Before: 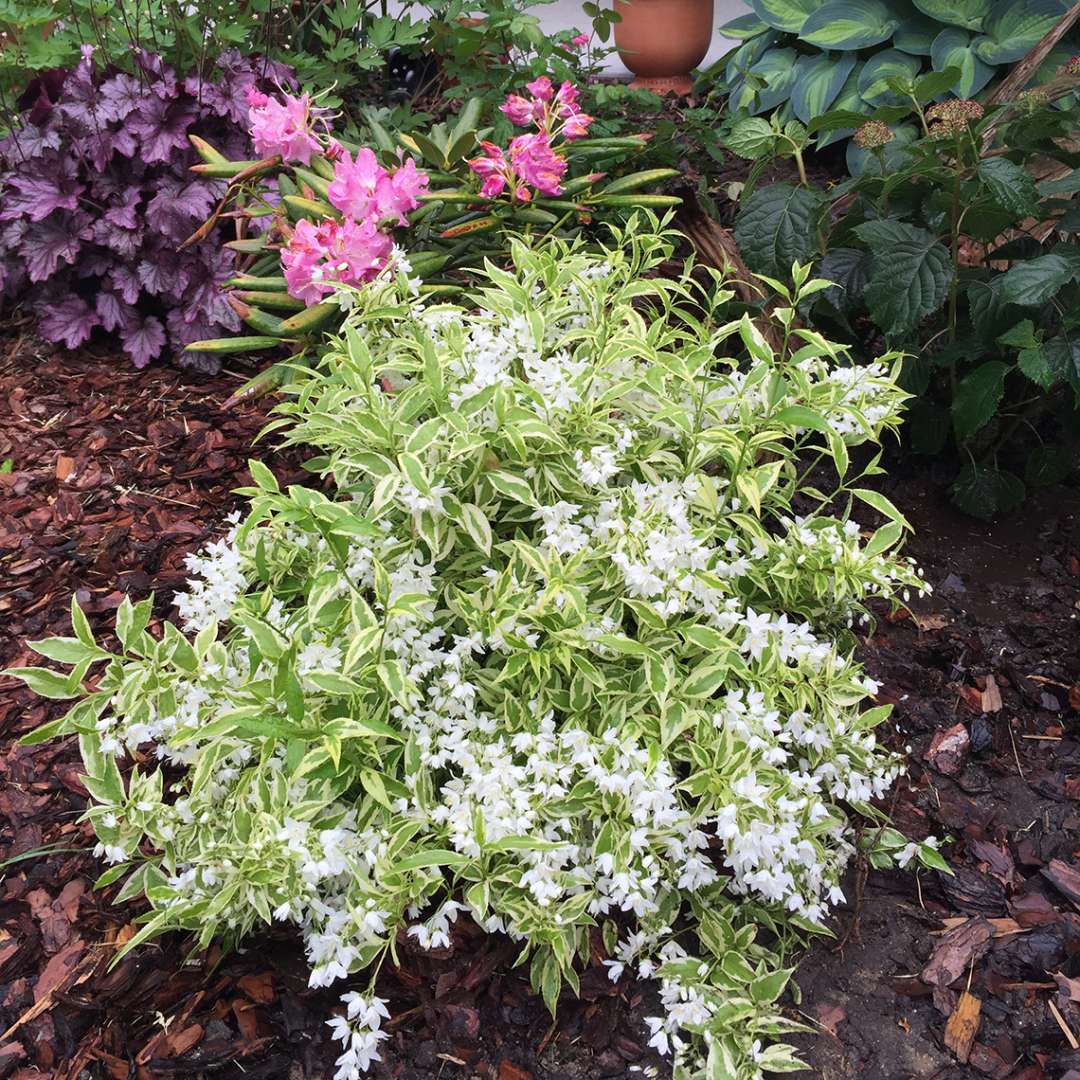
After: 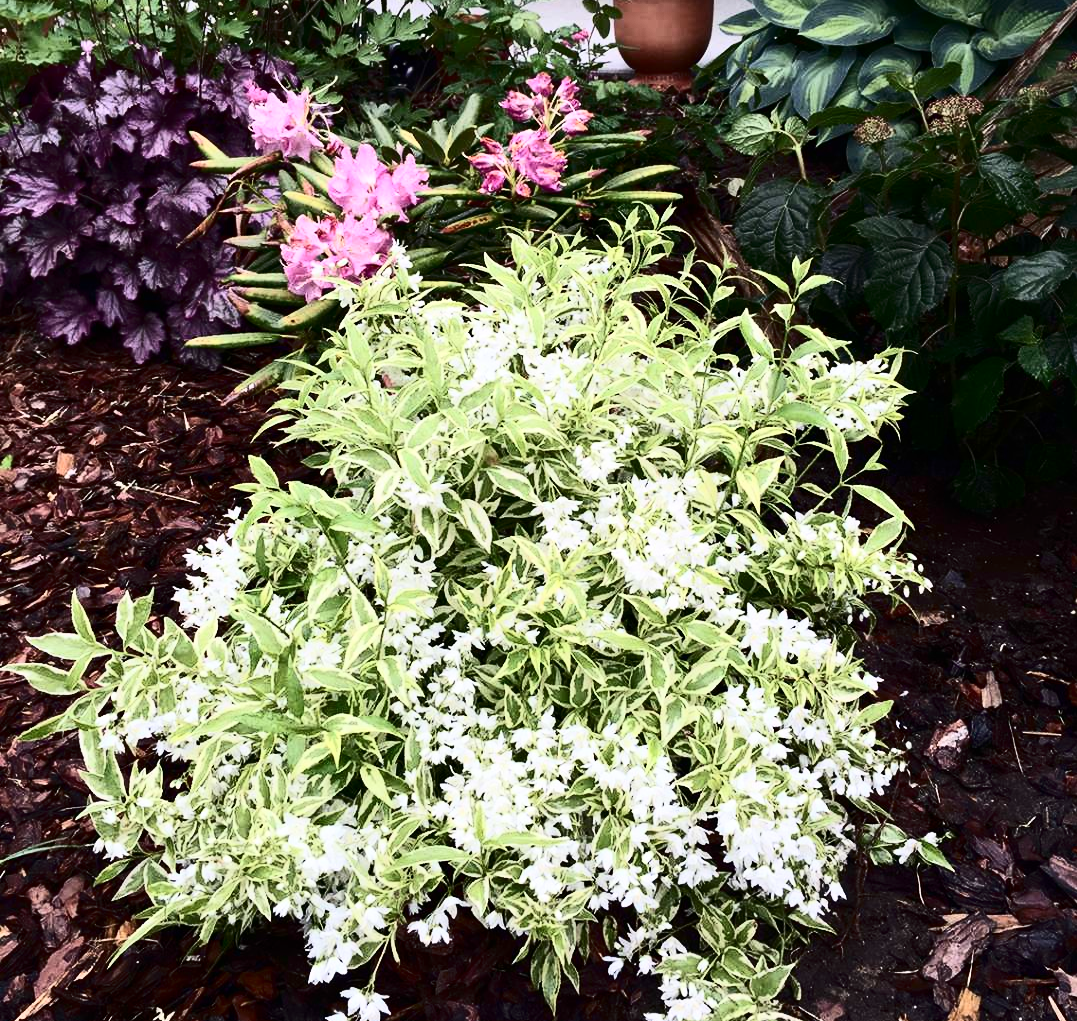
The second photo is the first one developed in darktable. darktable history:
crop: top 0.437%, right 0.258%, bottom 5.026%
contrast brightness saturation: contrast 0.495, saturation -0.091
